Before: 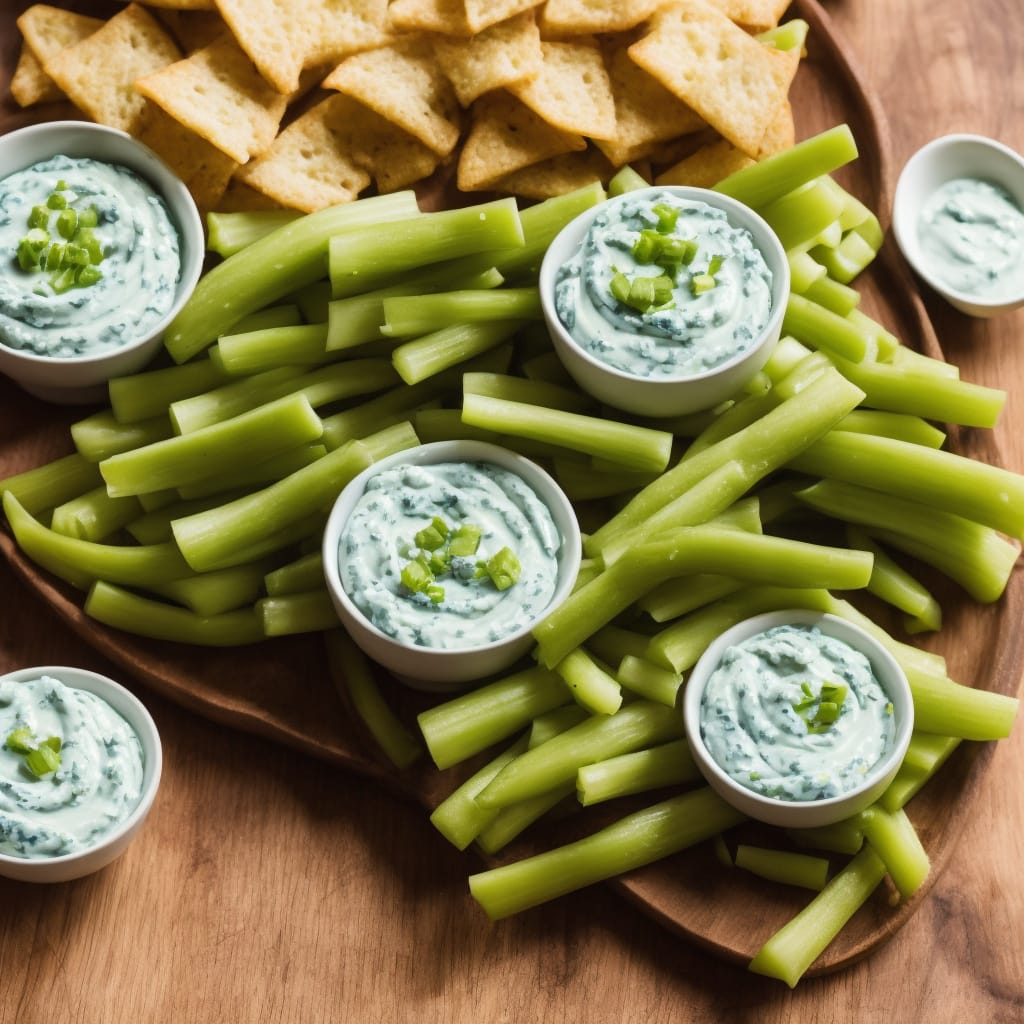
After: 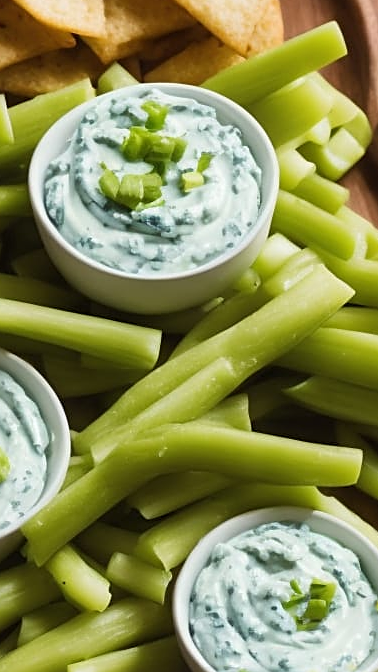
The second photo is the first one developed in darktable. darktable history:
crop and rotate: left 49.936%, top 10.094%, right 13.136%, bottom 24.256%
bloom: size 3%, threshold 100%, strength 0%
sharpen: on, module defaults
